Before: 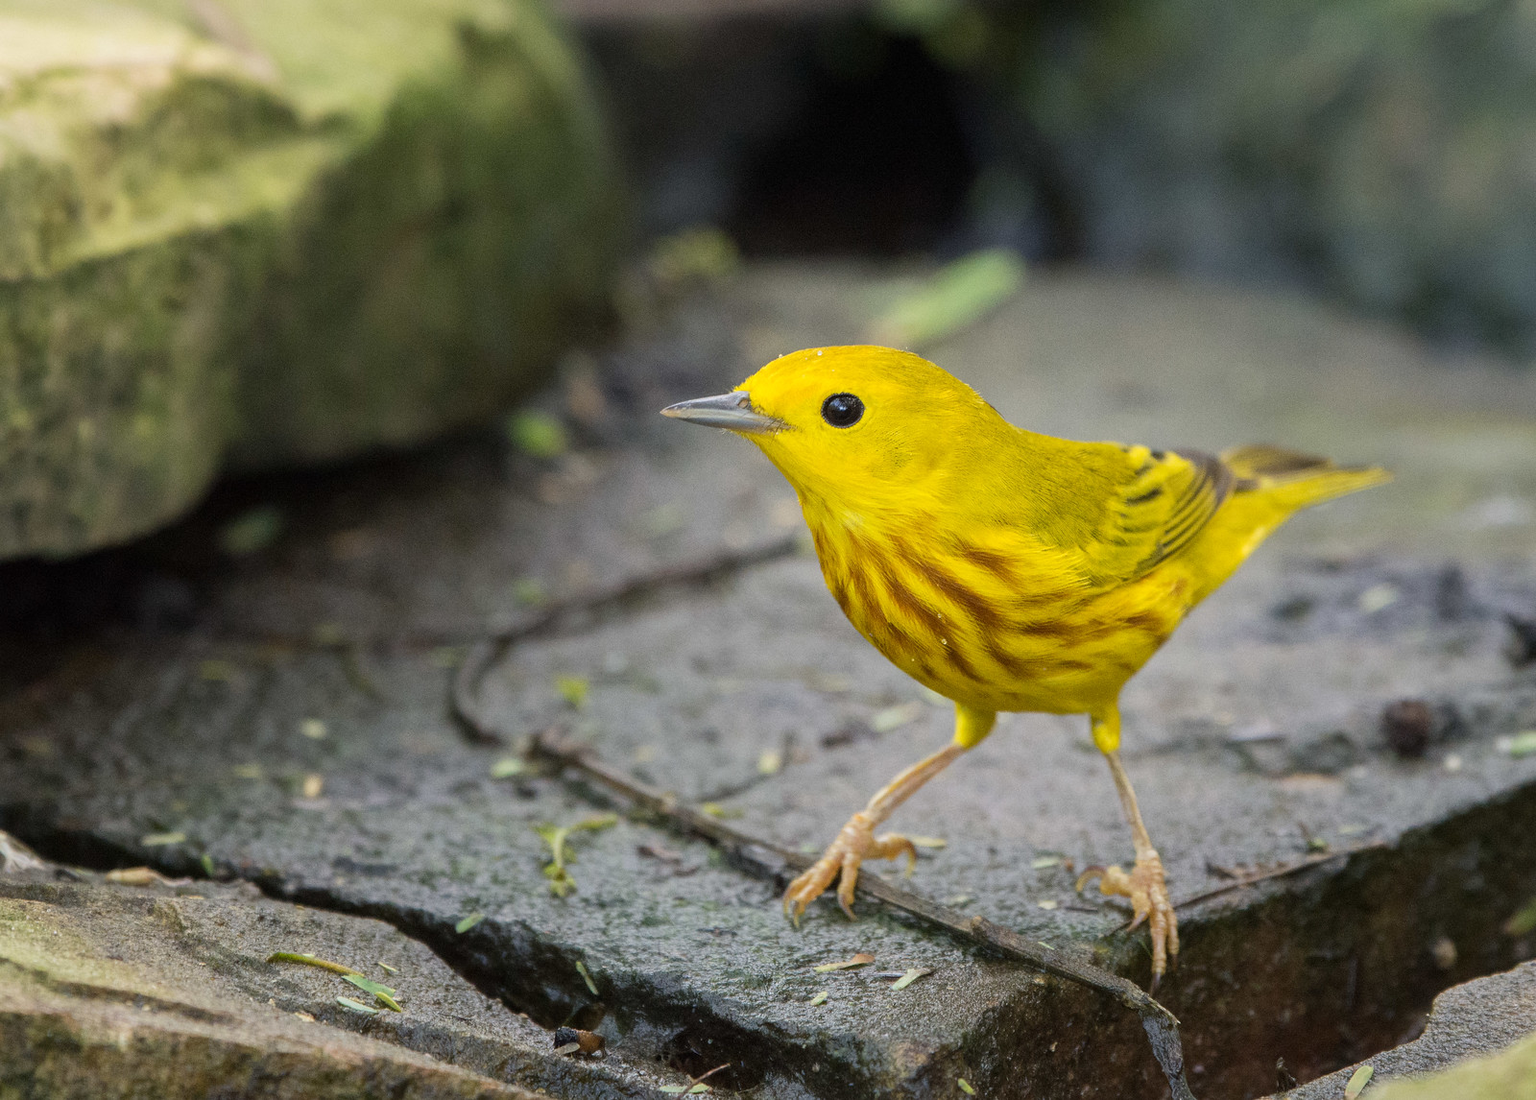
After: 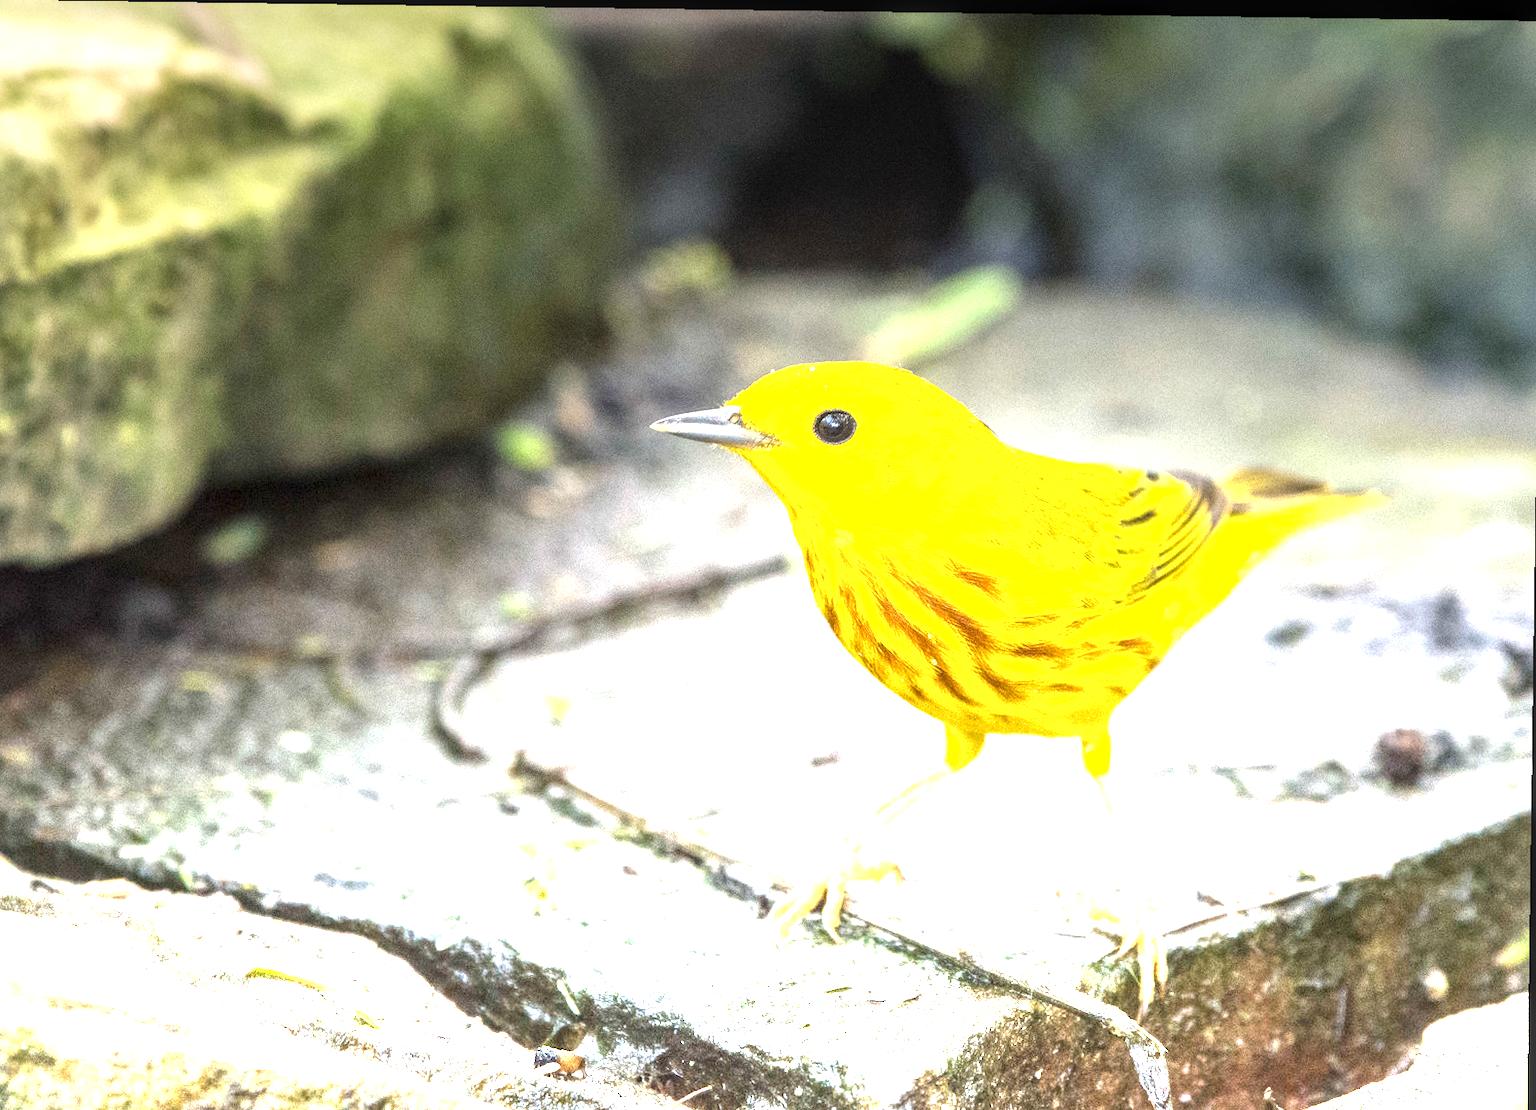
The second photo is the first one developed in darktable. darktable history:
graduated density: density -3.9 EV
rotate and perspective: rotation 0.8°, automatic cropping off
exposure: black level correction 0, exposure 0.7 EV, compensate exposure bias true, compensate highlight preservation false
crop: left 1.743%, right 0.268%, bottom 2.011%
local contrast: highlights 61%, detail 143%, midtone range 0.428
sharpen: radius 2.883, amount 0.868, threshold 47.523
